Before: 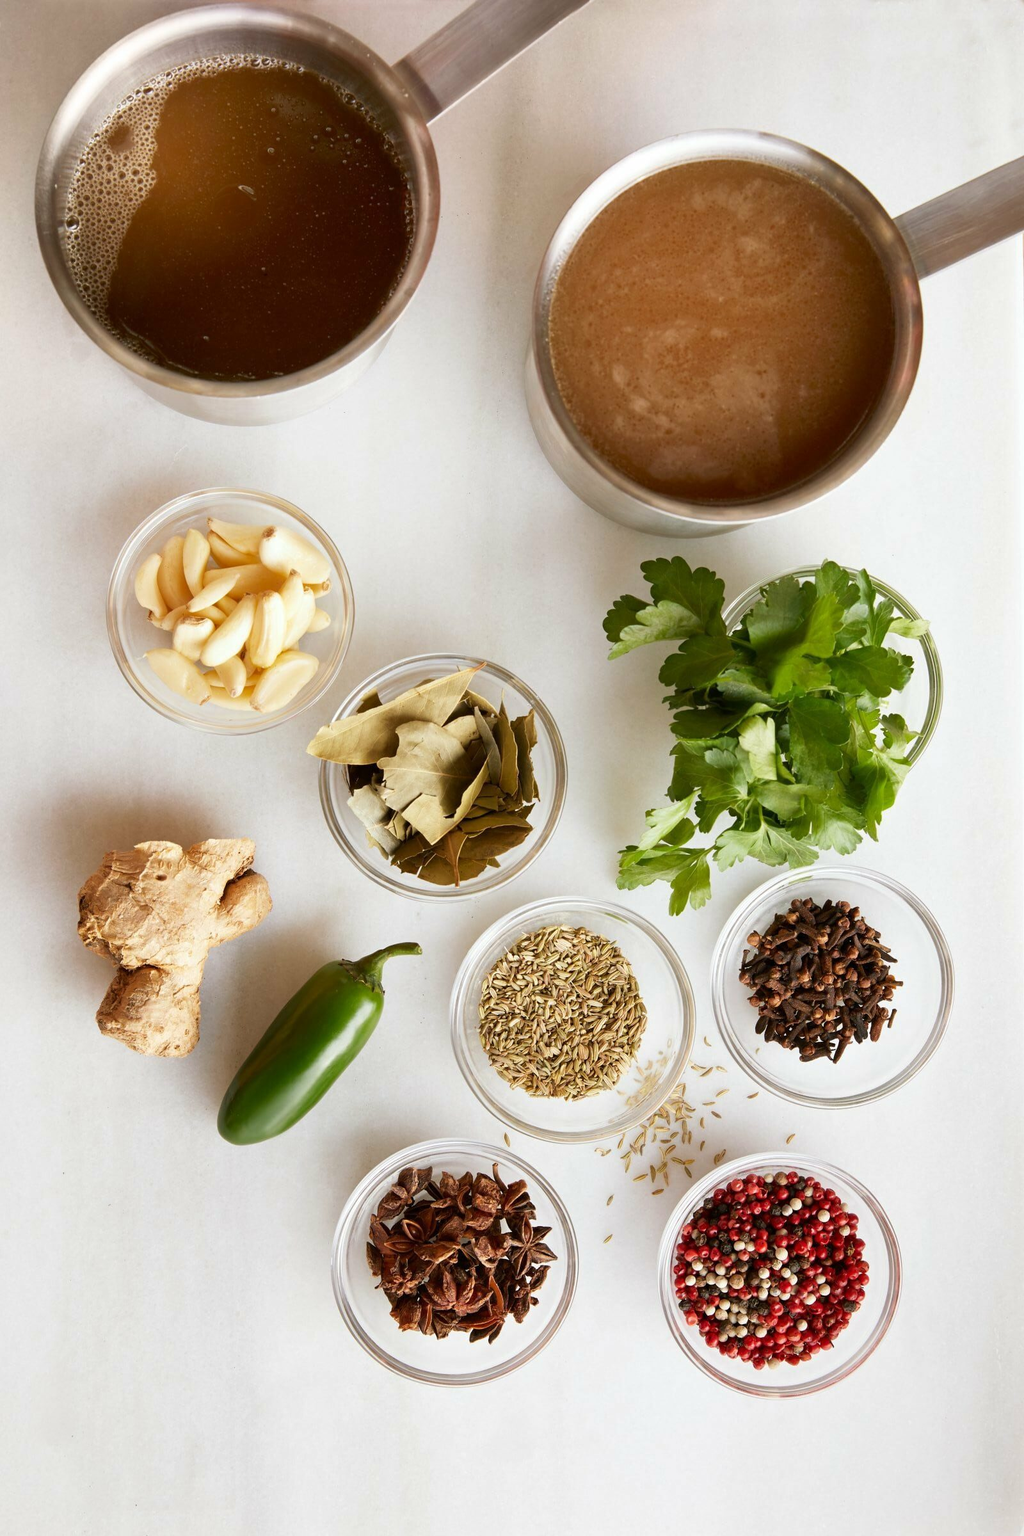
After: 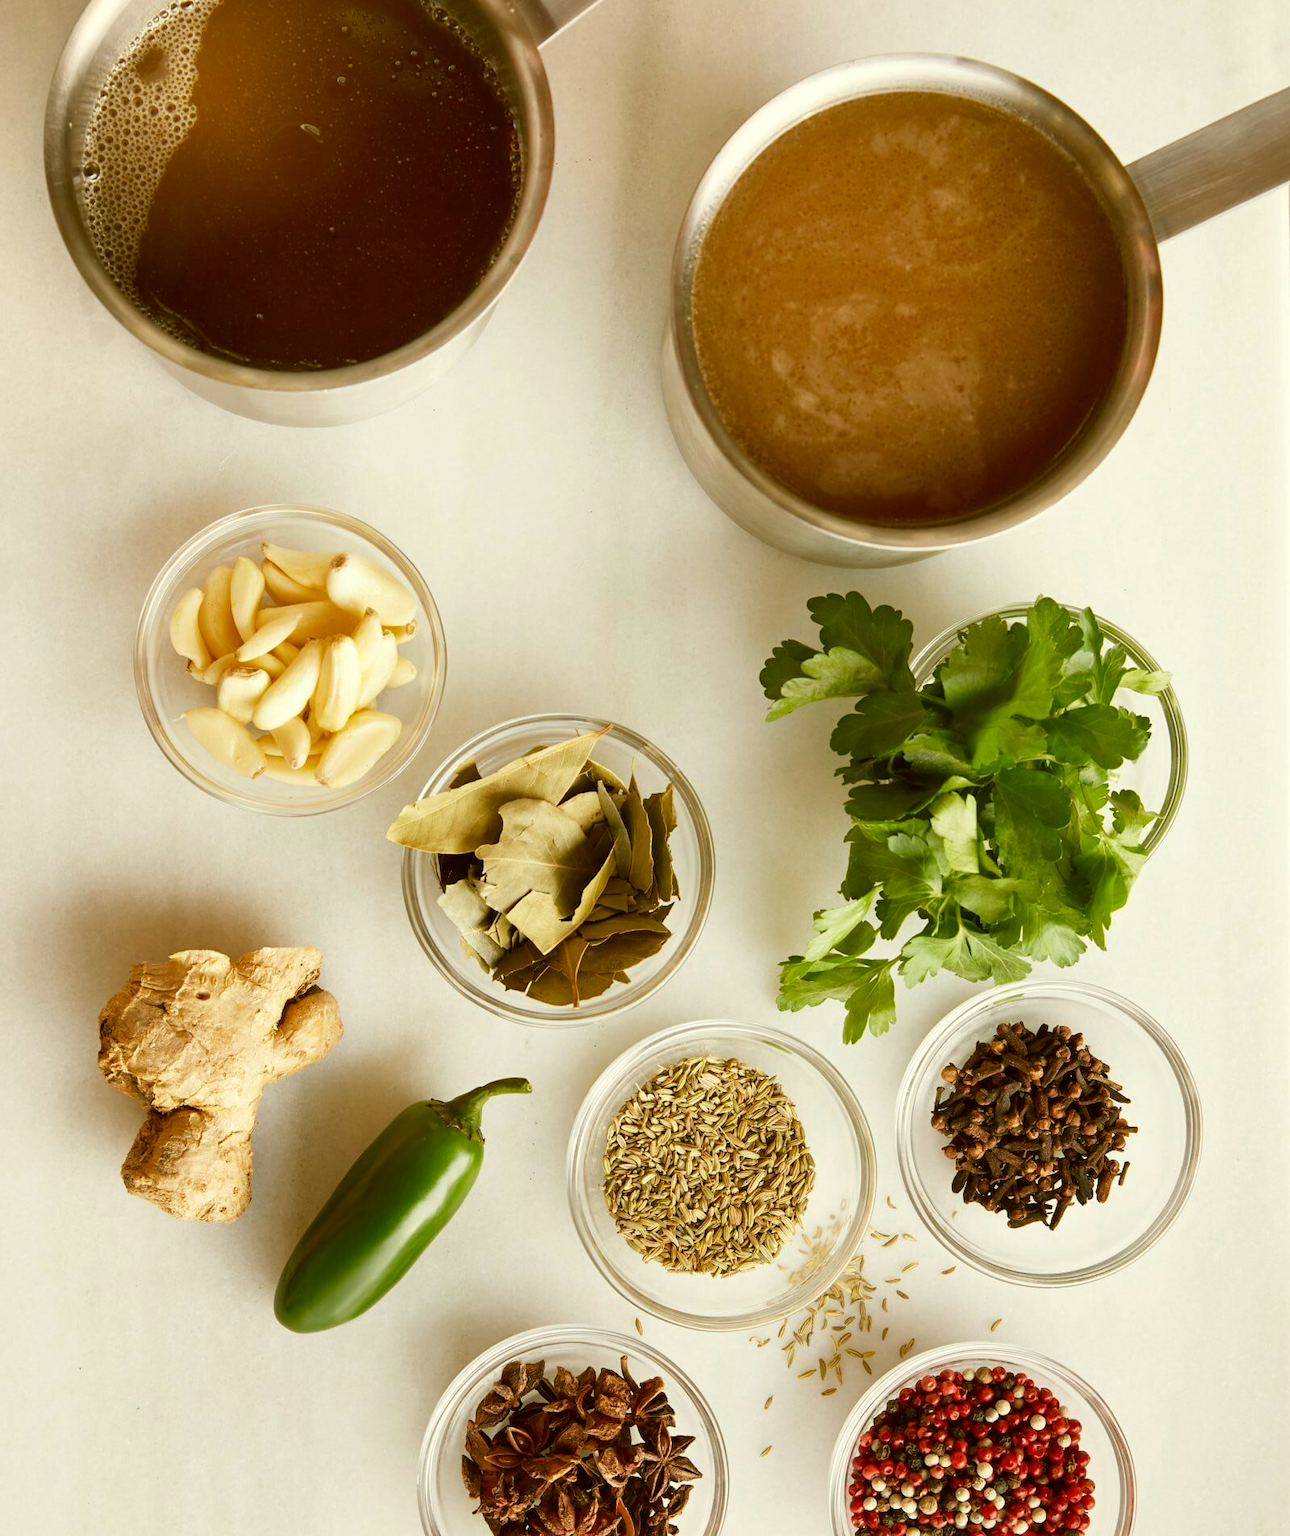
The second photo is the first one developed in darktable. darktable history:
crop and rotate: top 5.667%, bottom 14.937%
color correction: highlights a* -1.43, highlights b* 10.12, shadows a* 0.395, shadows b* 19.35
